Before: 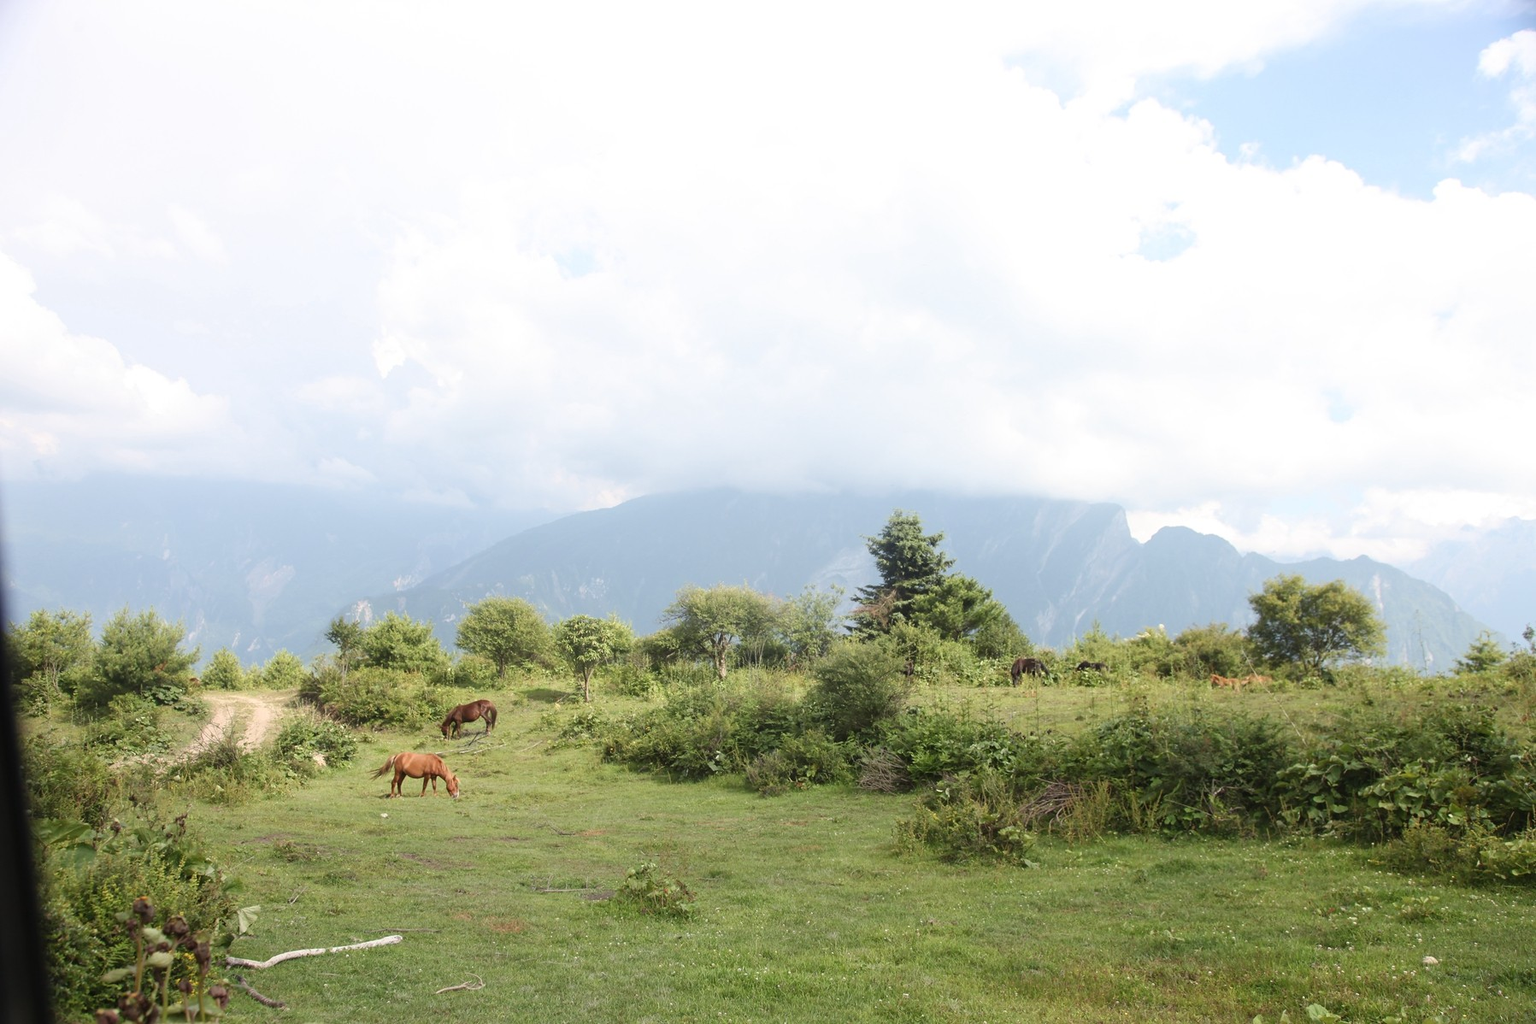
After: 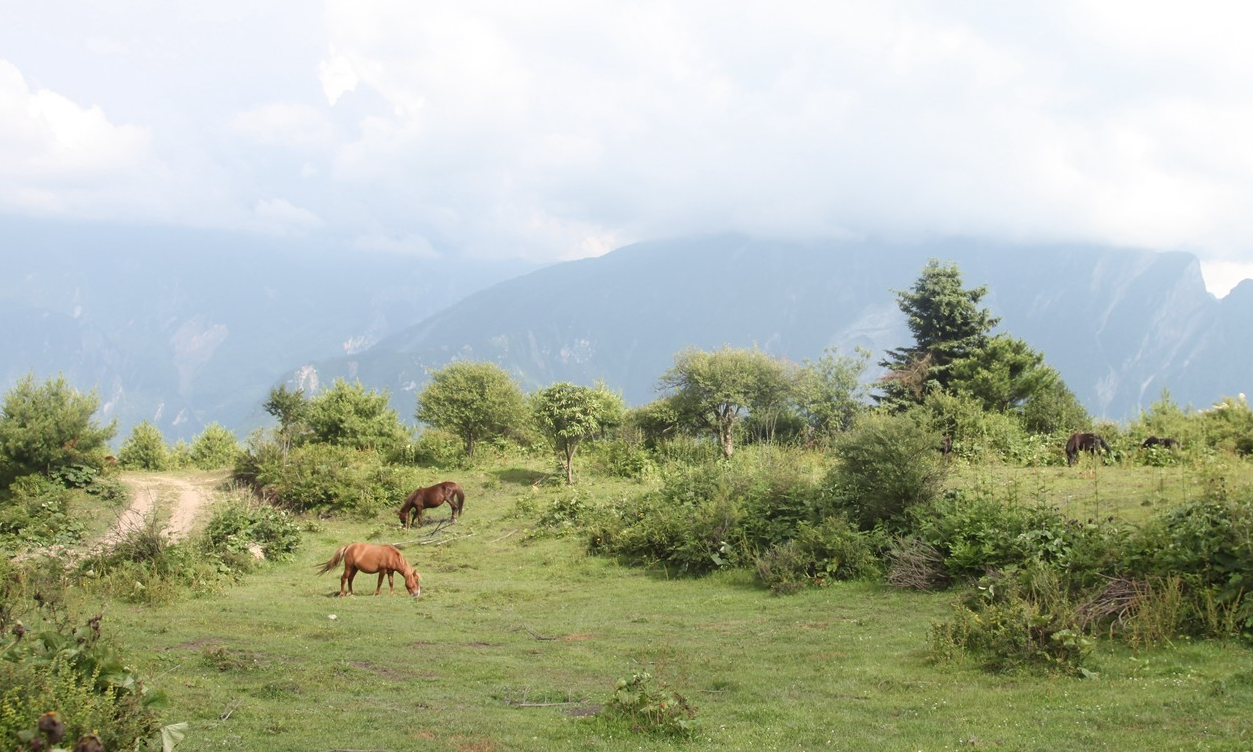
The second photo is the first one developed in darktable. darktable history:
crop: left 6.517%, top 28.168%, right 23.729%, bottom 8.998%
